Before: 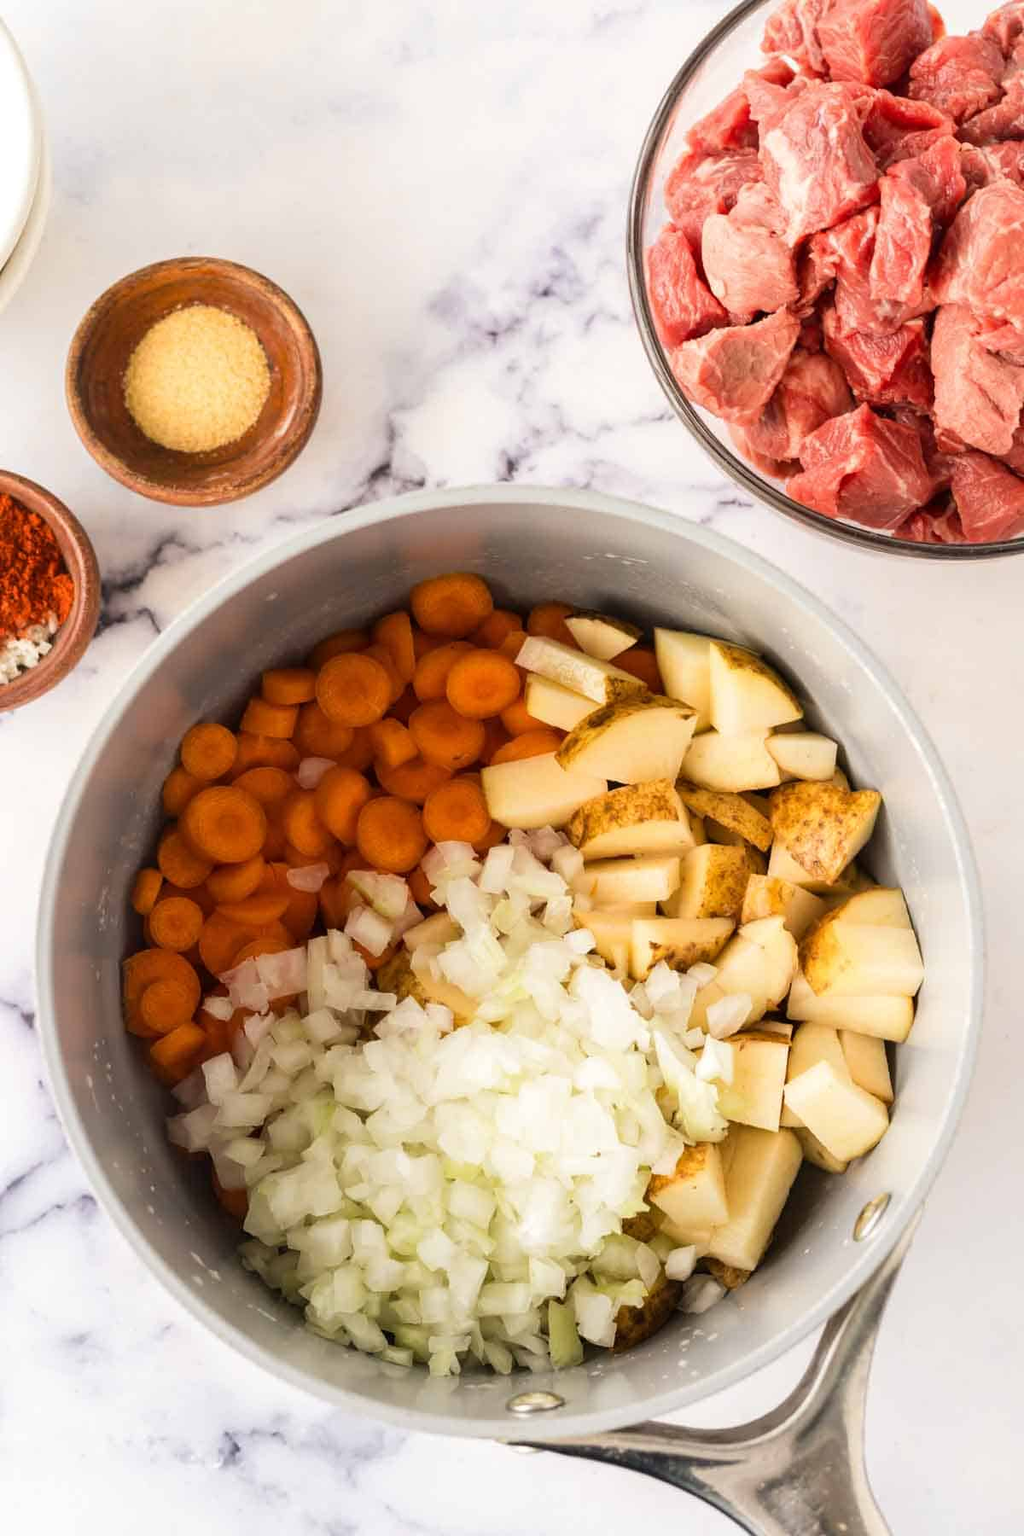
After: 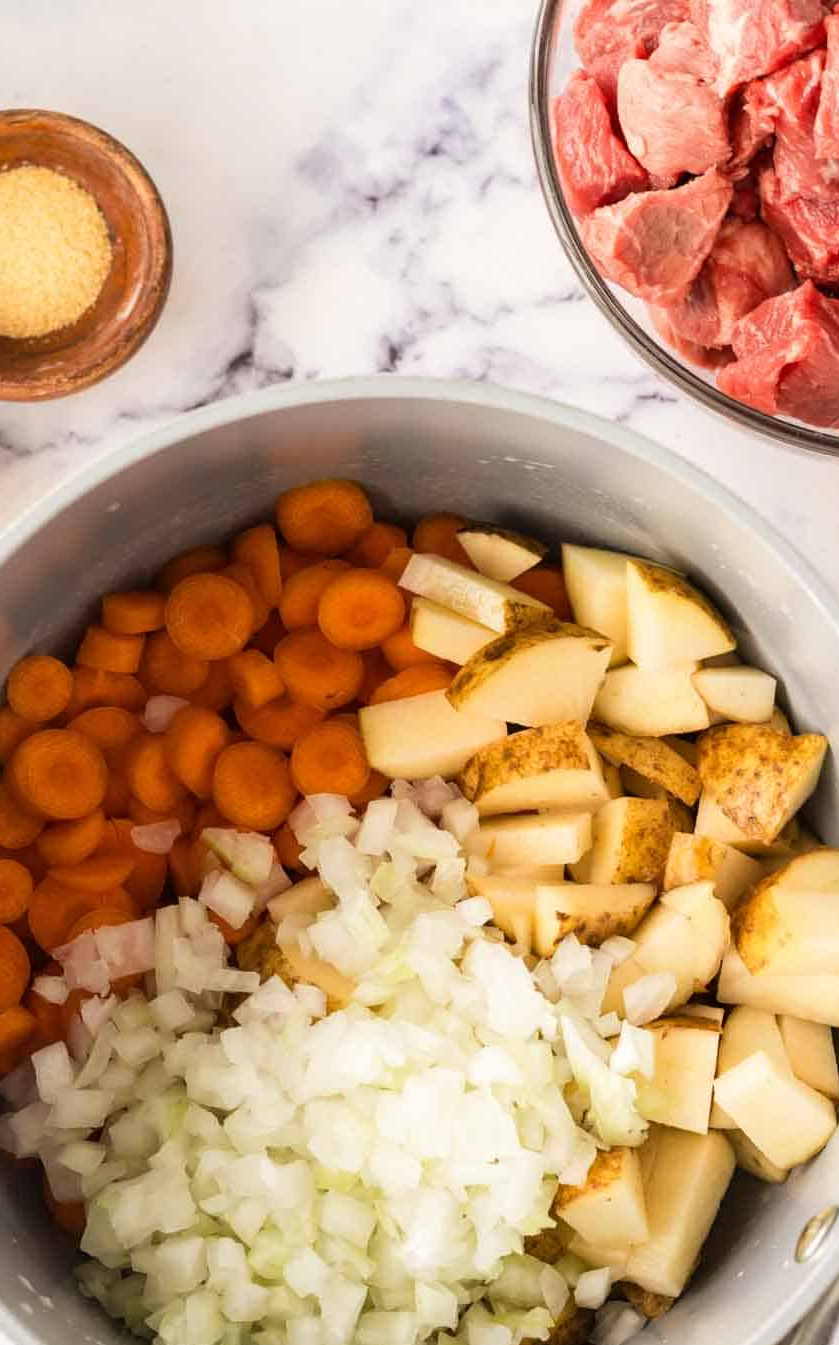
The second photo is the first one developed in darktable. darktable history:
crop and rotate: left 17.093%, top 10.714%, right 12.922%, bottom 14.555%
